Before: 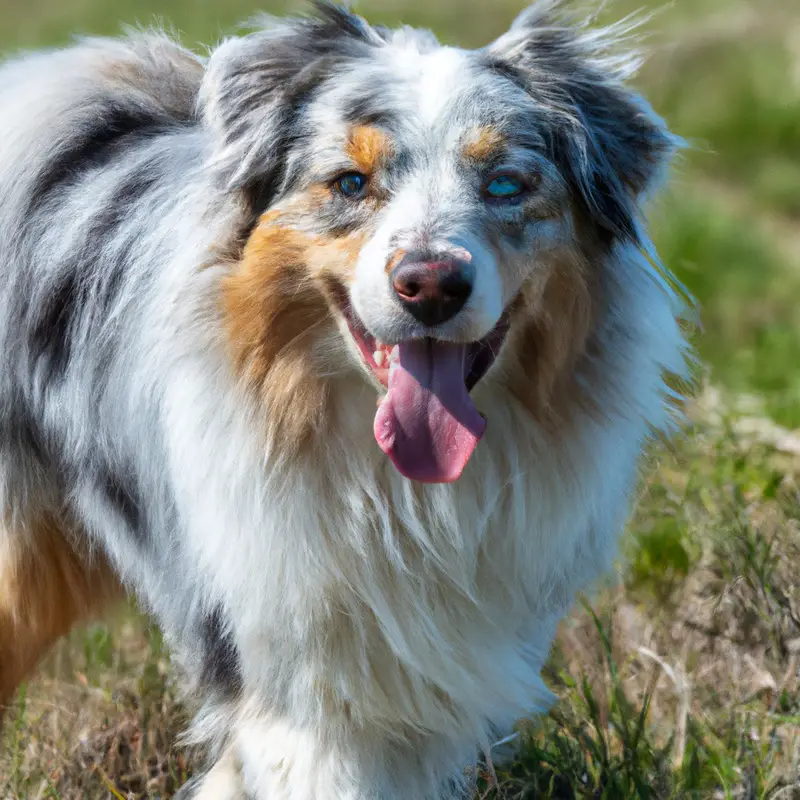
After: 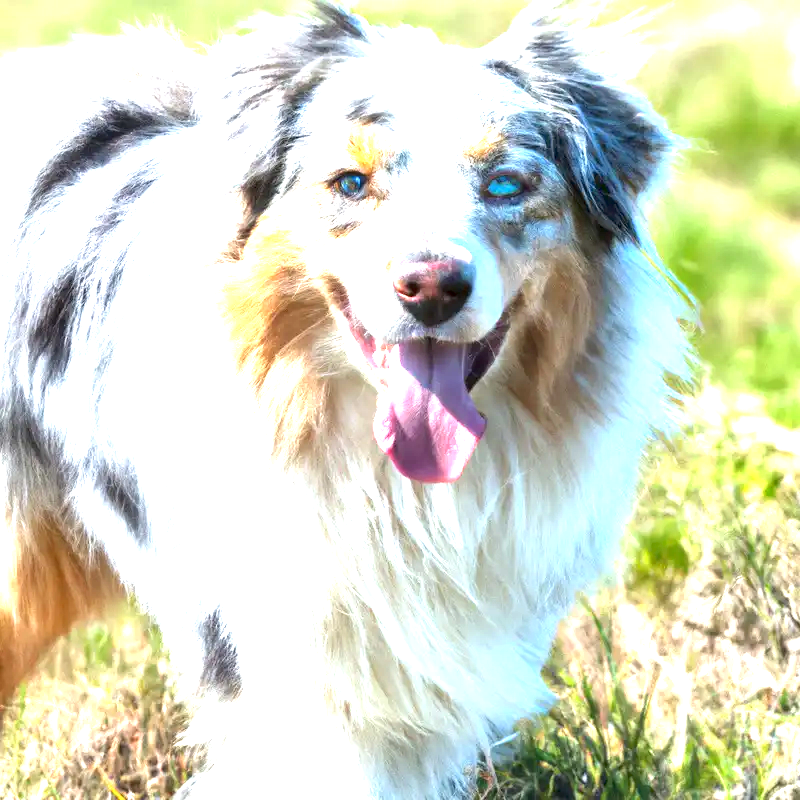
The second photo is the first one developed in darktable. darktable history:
exposure: exposure 2.199 EV, compensate highlight preservation false
